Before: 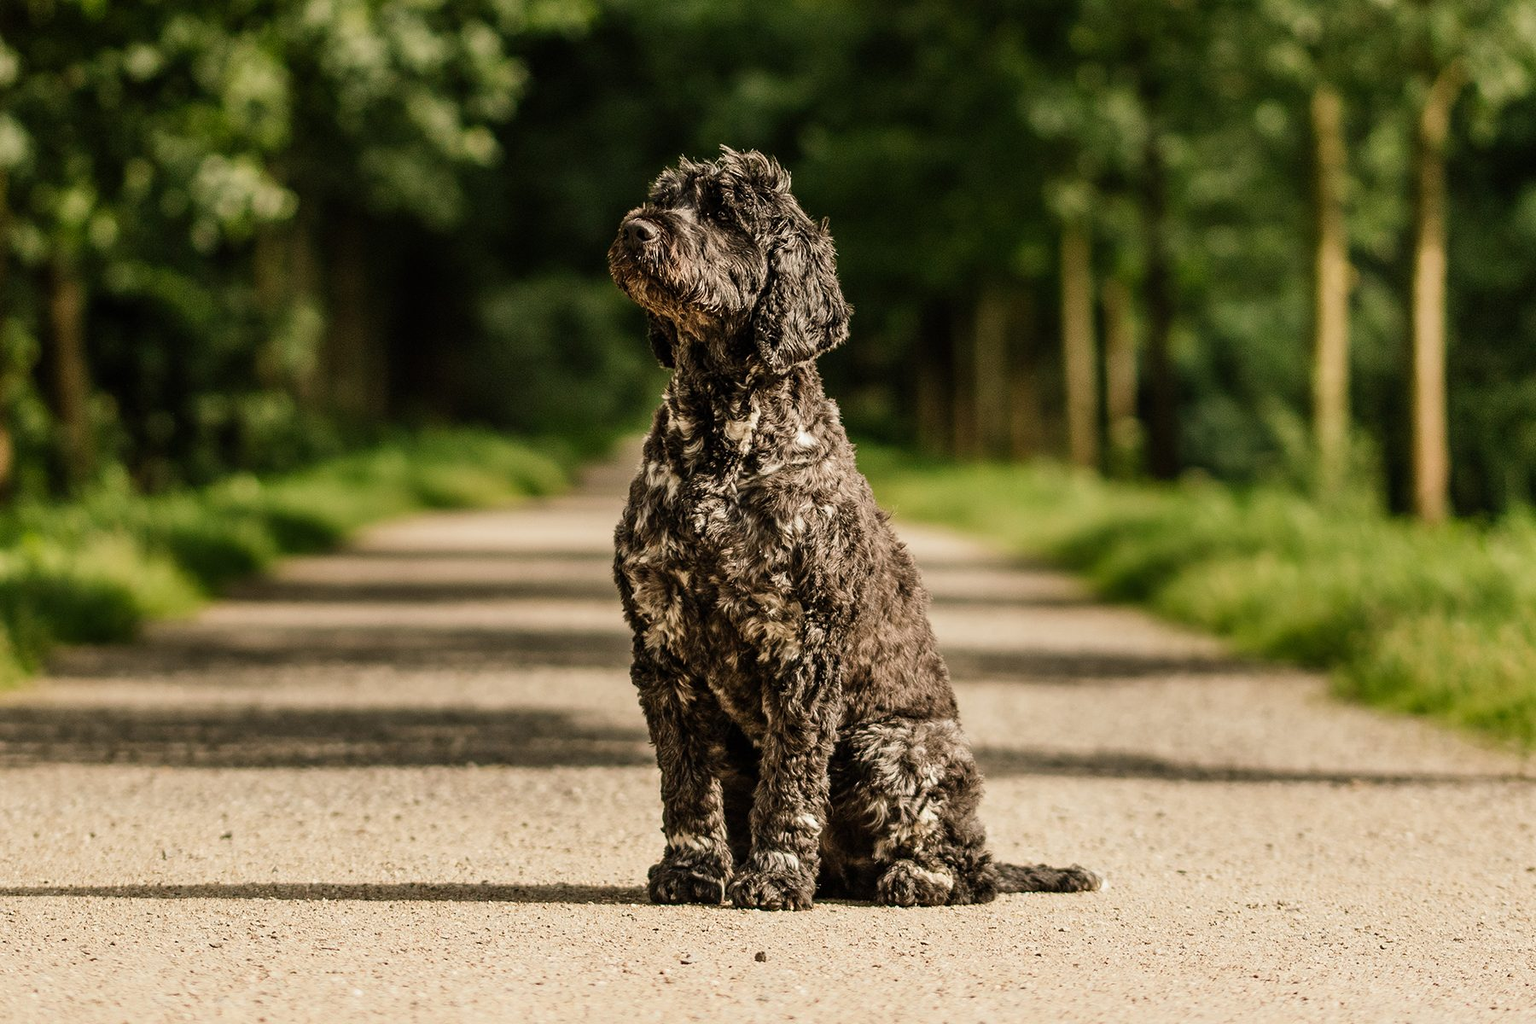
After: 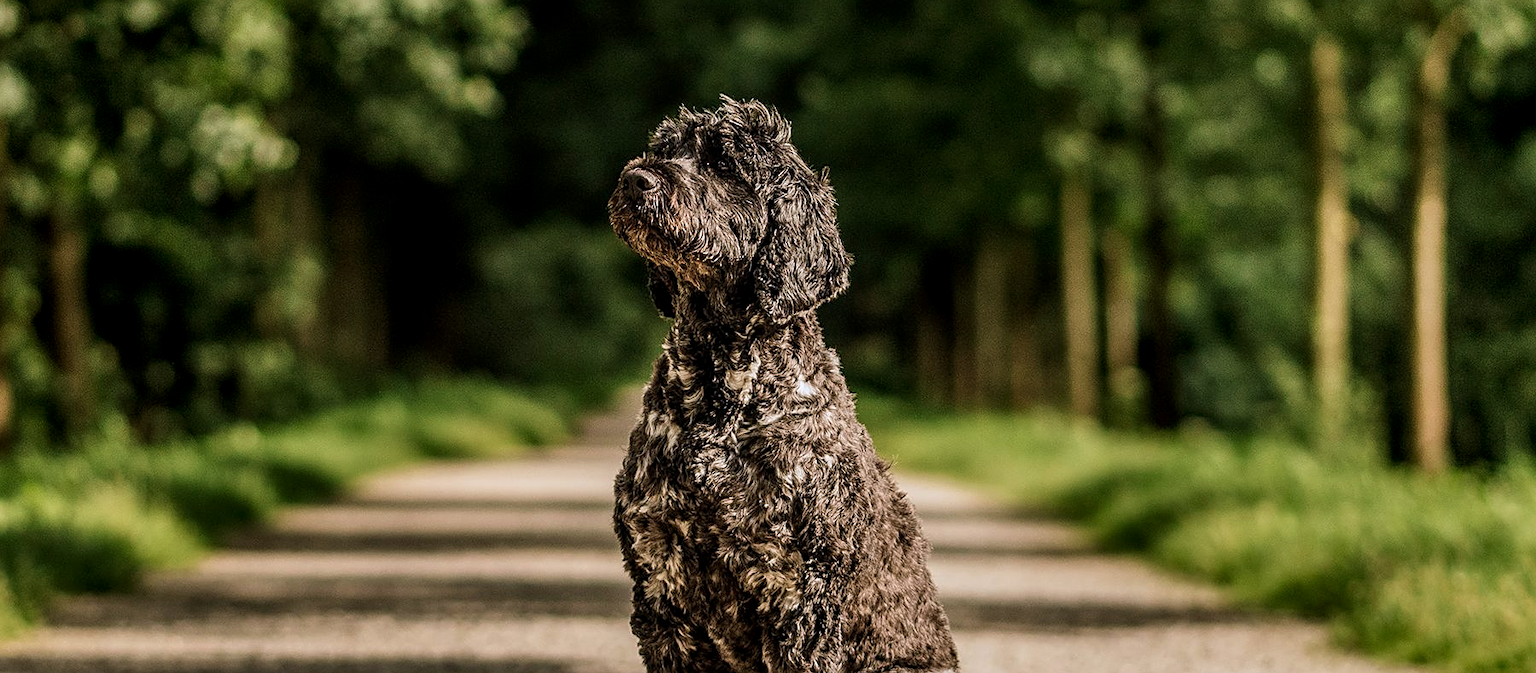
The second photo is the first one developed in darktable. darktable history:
local contrast: detail 130%
crop and rotate: top 4.933%, bottom 29.253%
exposure: exposure -0.157 EV, compensate exposure bias true, compensate highlight preservation false
color calibration: illuminant as shot in camera, x 0.358, y 0.373, temperature 4628.91 K
sharpen: on, module defaults
shadows and highlights: shadows -22.62, highlights 44.47, soften with gaussian
velvia: strength 22.28%
